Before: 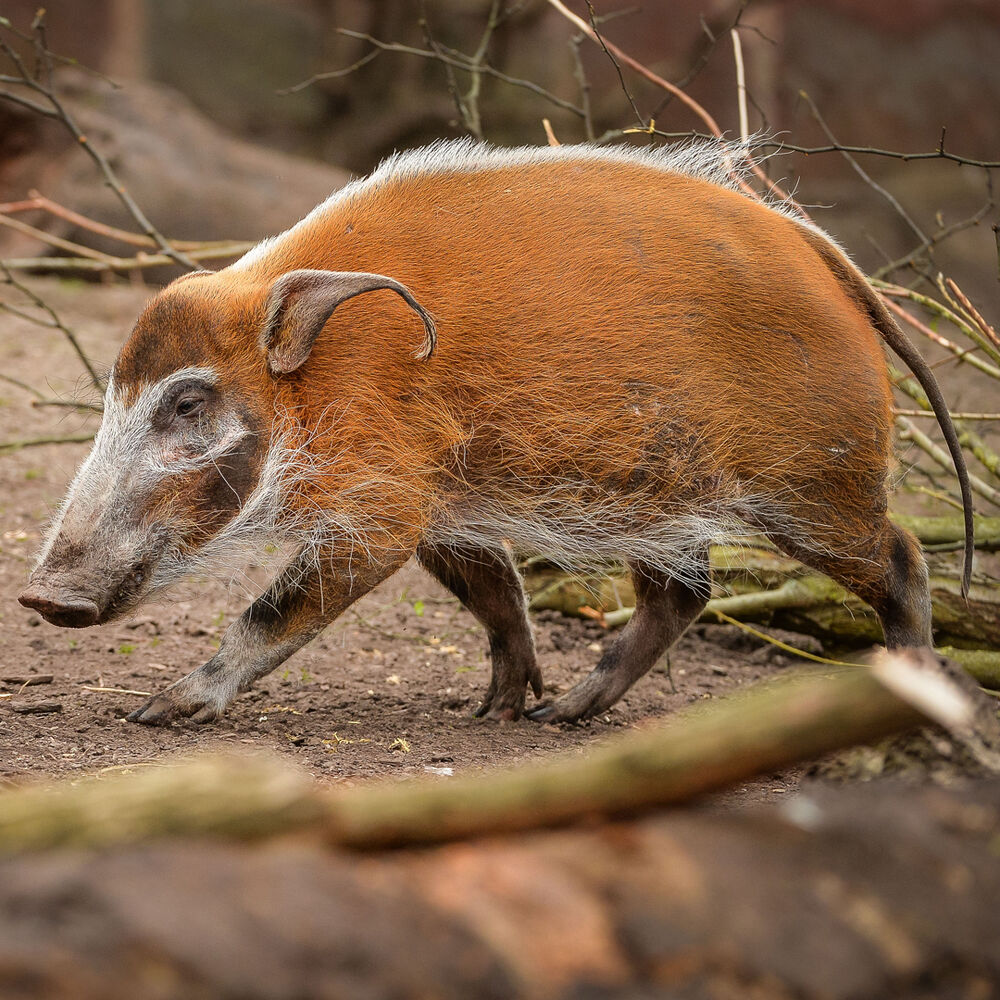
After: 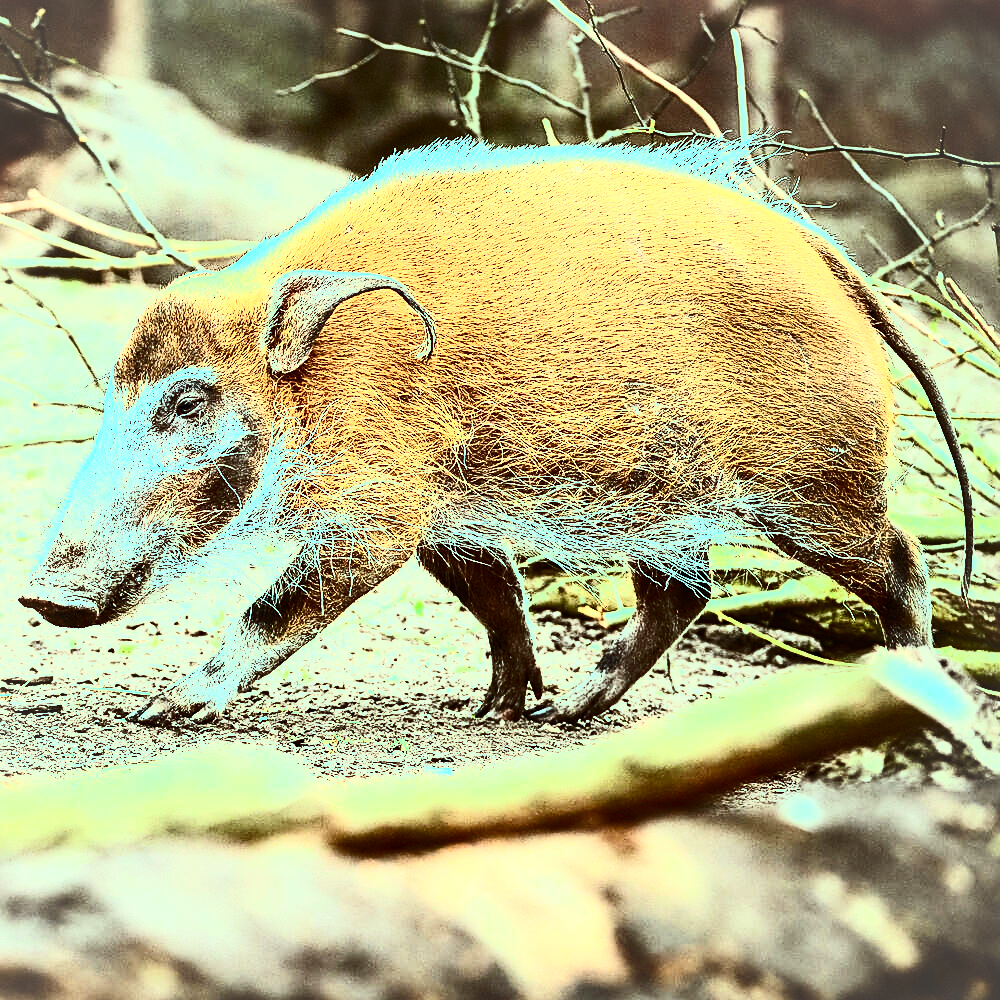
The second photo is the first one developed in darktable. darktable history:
exposure: black level correction 0, exposure 1 EV, compensate exposure bias true, compensate highlight preservation false
contrast brightness saturation: contrast 0.938, brightness 0.201
color balance rgb: highlights gain › chroma 7.483%, highlights gain › hue 187.42°, perceptual saturation grading › global saturation -0.106%, perceptual saturation grading › mid-tones 11.099%, global vibrance 20%
vignetting: fall-off radius 61.07%, brightness 0.045, saturation 0, dithering 8-bit output
sharpen: on, module defaults
